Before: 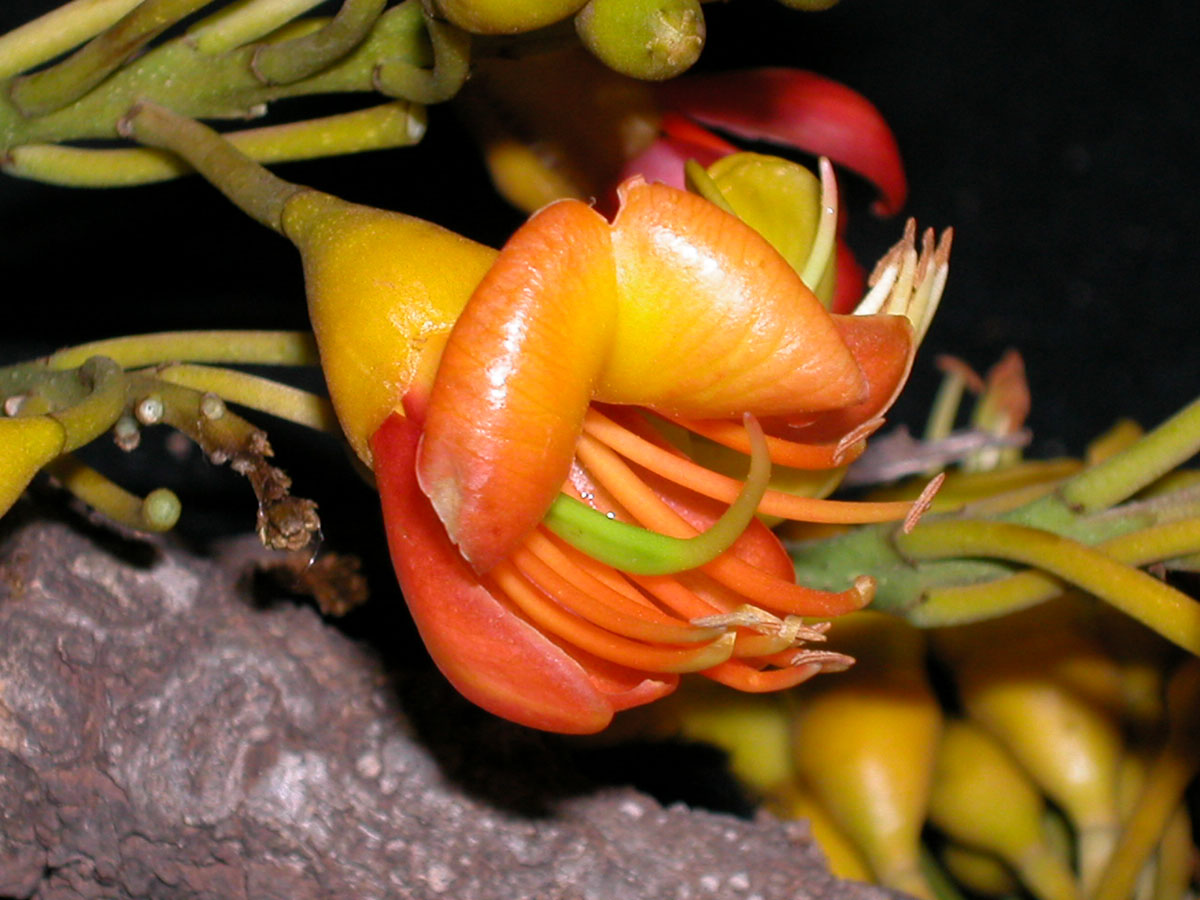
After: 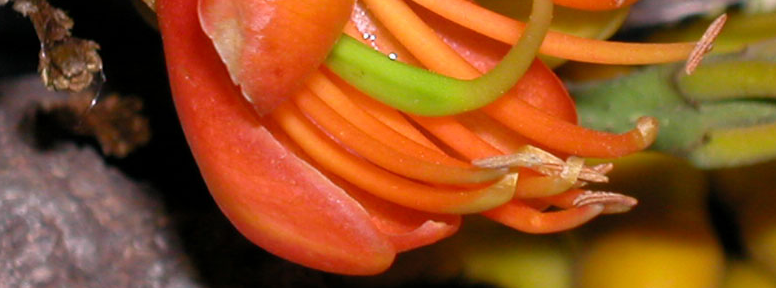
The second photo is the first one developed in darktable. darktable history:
crop: left 18.19%, top 51.107%, right 17.089%, bottom 16.891%
